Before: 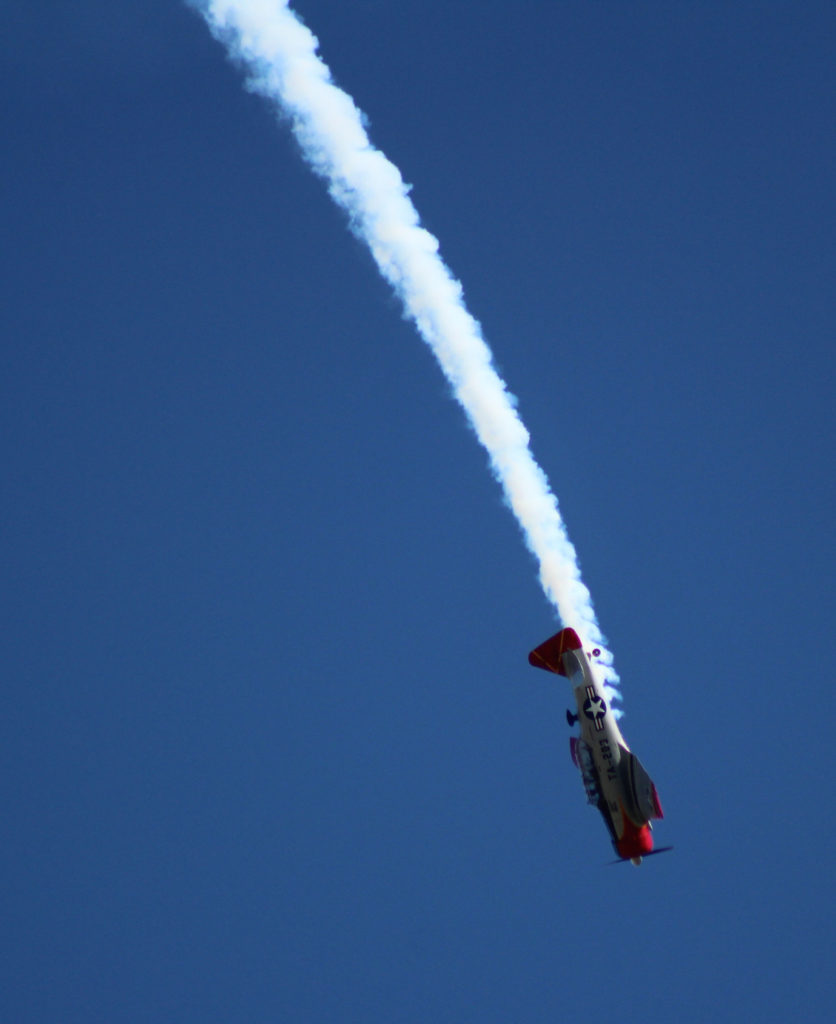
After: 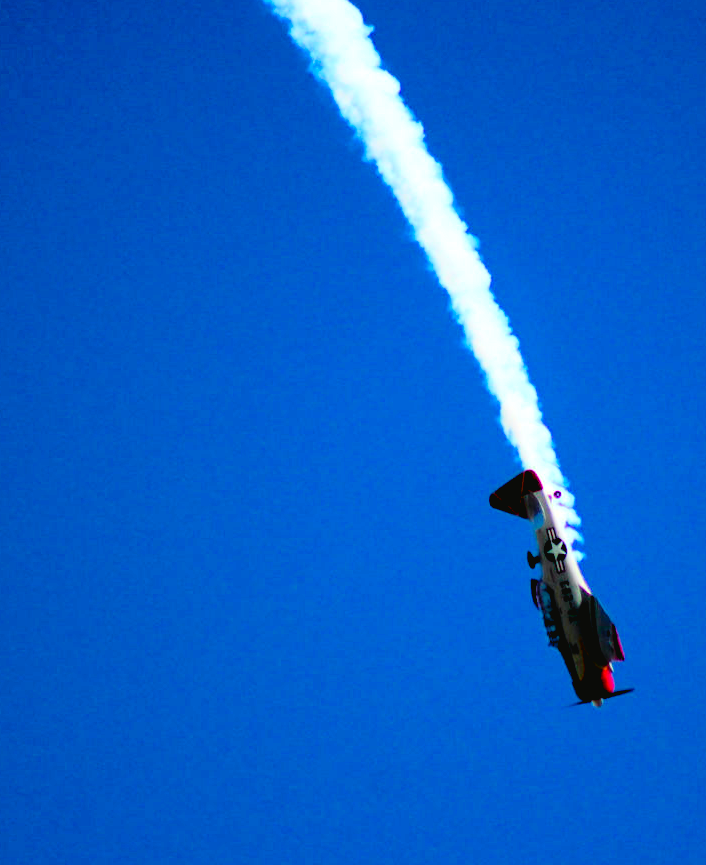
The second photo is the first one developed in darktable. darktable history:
exposure: exposure 0.2 EV, compensate highlight preservation false
crop and rotate: left 4.842%, top 15.51%, right 10.668%
color balance rgb: perceptual saturation grading › global saturation 24.74%, perceptual saturation grading › highlights -51.22%, perceptual saturation grading › mid-tones 19.16%, perceptual saturation grading › shadows 60.98%, global vibrance 50%
tone curve: curves: ch0 [(0.003, 0.029) (0.037, 0.036) (0.149, 0.117) (0.297, 0.318) (0.422, 0.474) (0.531, 0.6) (0.743, 0.809) (0.877, 0.901) (1, 0.98)]; ch1 [(0, 0) (0.305, 0.325) (0.453, 0.437) (0.482, 0.479) (0.501, 0.5) (0.506, 0.503) (0.567, 0.572) (0.605, 0.608) (0.668, 0.69) (1, 1)]; ch2 [(0, 0) (0.313, 0.306) (0.4, 0.399) (0.45, 0.48) (0.499, 0.502) (0.512, 0.523) (0.57, 0.595) (0.653, 0.662) (1, 1)], color space Lab, independent channels, preserve colors none
rgb levels: levels [[0.013, 0.434, 0.89], [0, 0.5, 1], [0, 0.5, 1]]
